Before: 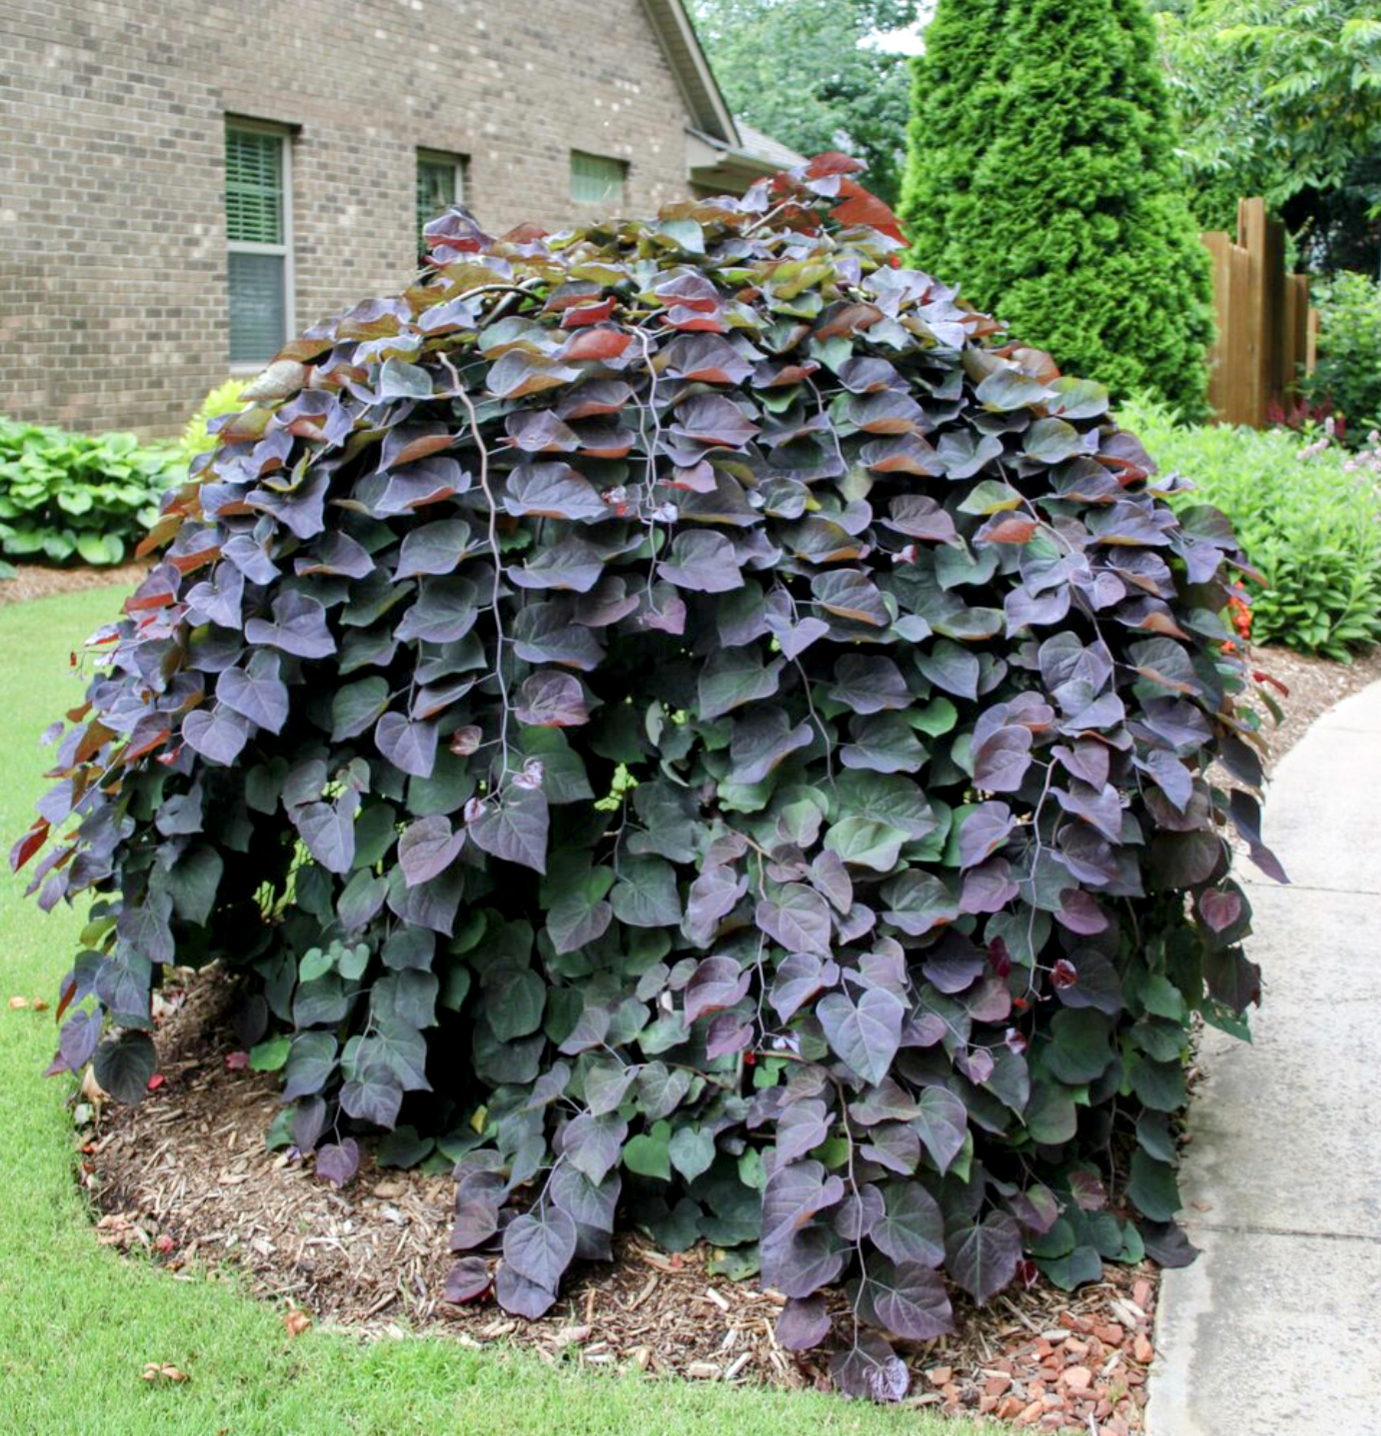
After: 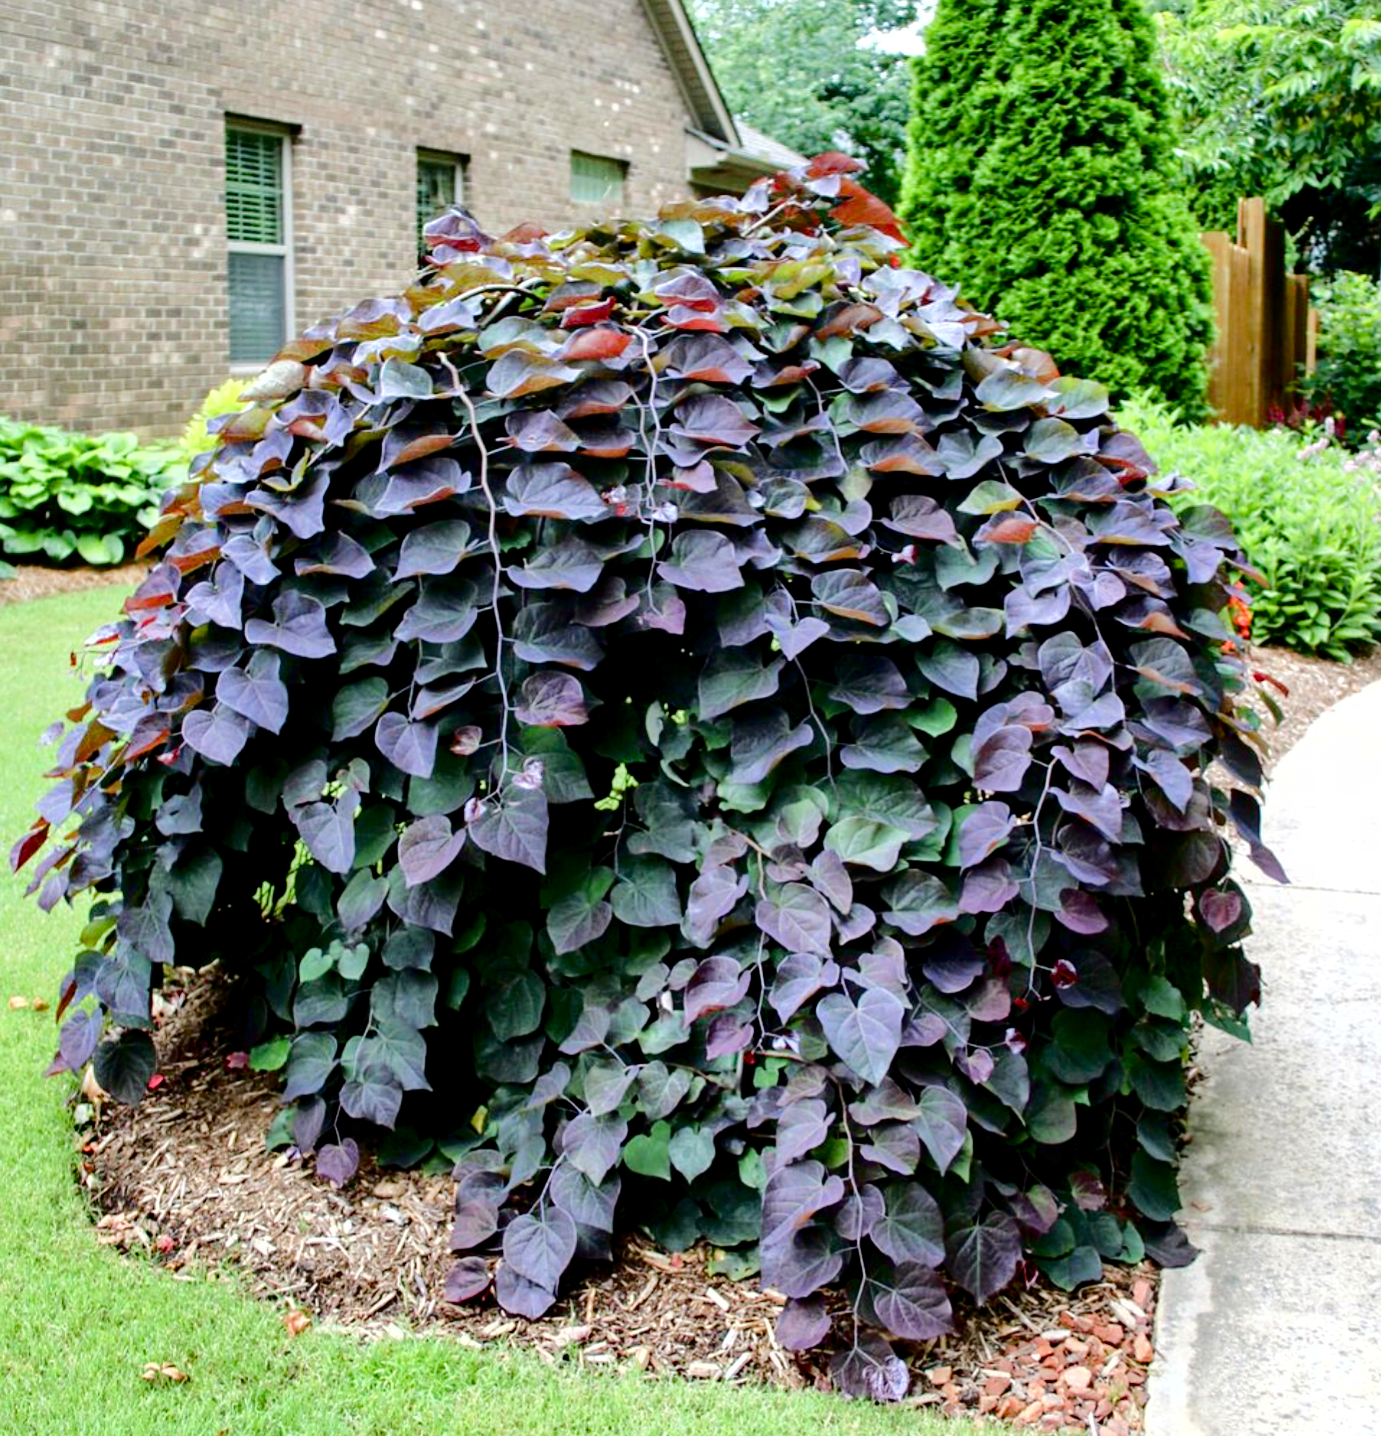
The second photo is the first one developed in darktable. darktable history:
color balance rgb: global offset › luminance -0.51%, perceptual saturation grading › global saturation 27.53%, perceptual saturation grading › highlights -25%, perceptual saturation grading › shadows 25%, perceptual brilliance grading › highlights 6.62%, perceptual brilliance grading › mid-tones 17.07%, perceptual brilliance grading › shadows -5.23%
sharpen: amount 0.2
fill light: exposure -2 EV, width 8.6
